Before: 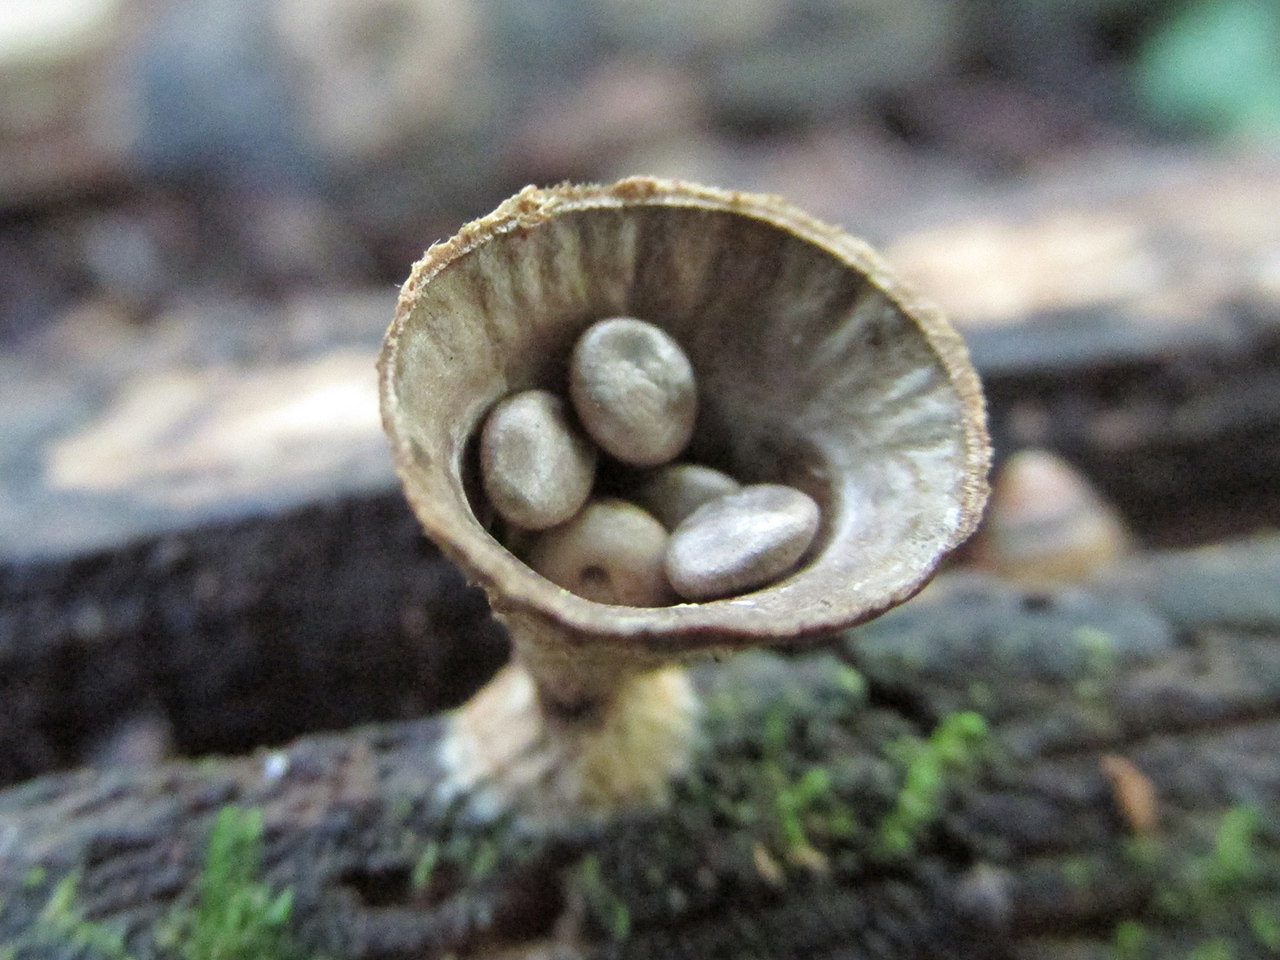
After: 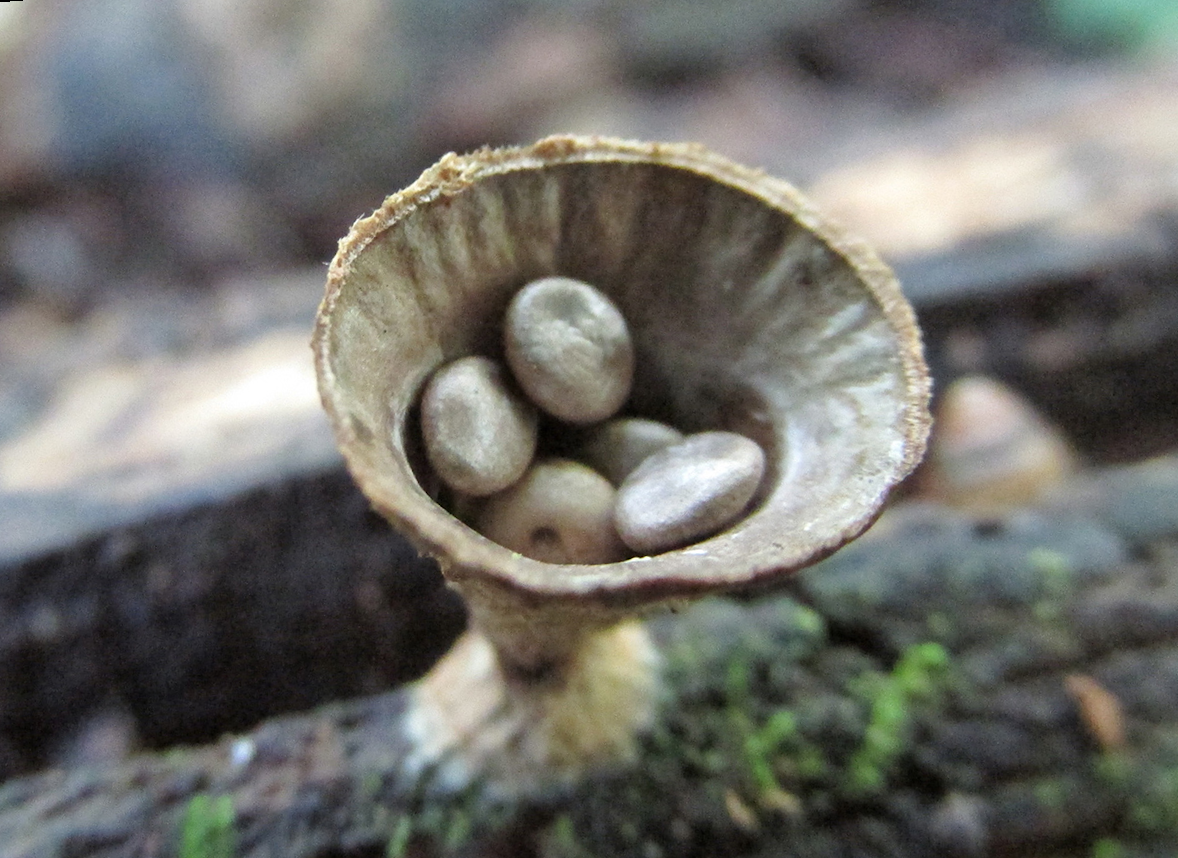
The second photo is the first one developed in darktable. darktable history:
rotate and perspective: rotation -4.57°, crop left 0.054, crop right 0.944, crop top 0.087, crop bottom 0.914
crop: left 1.743%, right 0.268%, bottom 2.011%
